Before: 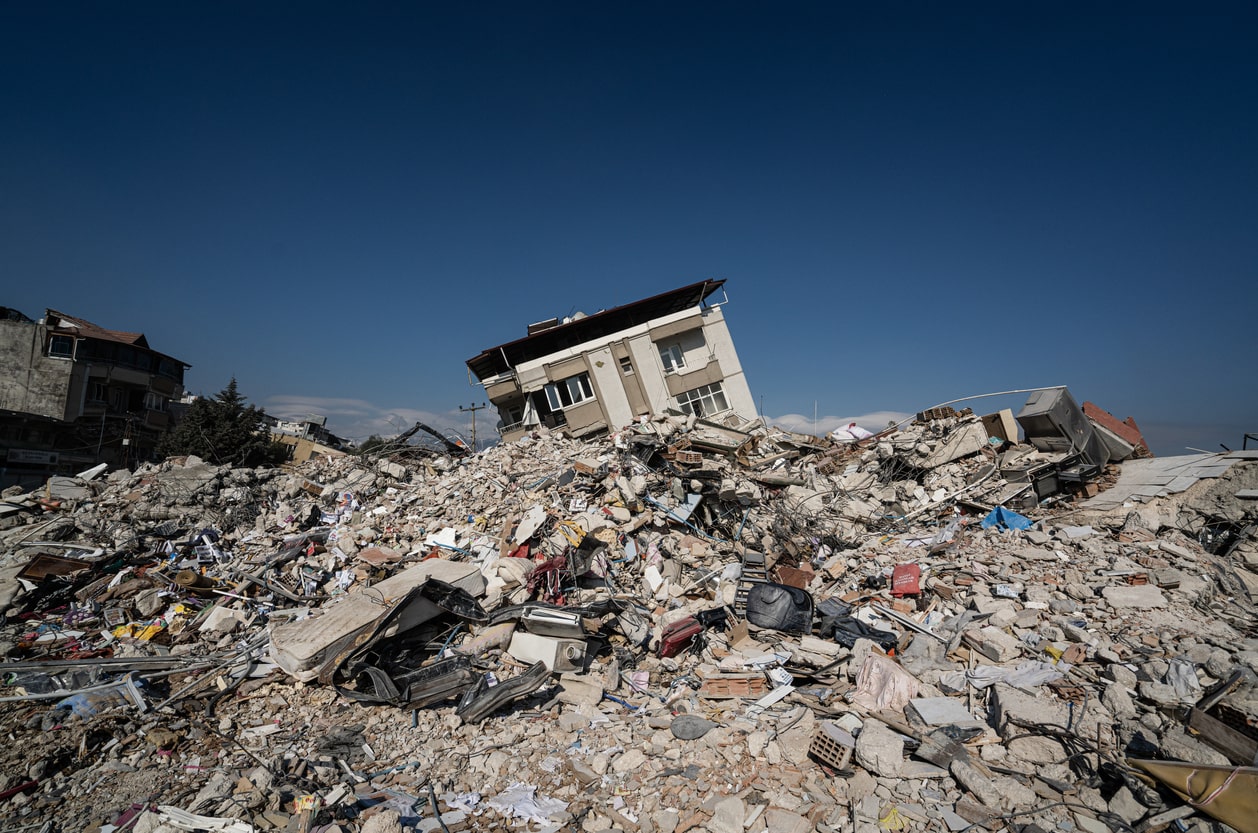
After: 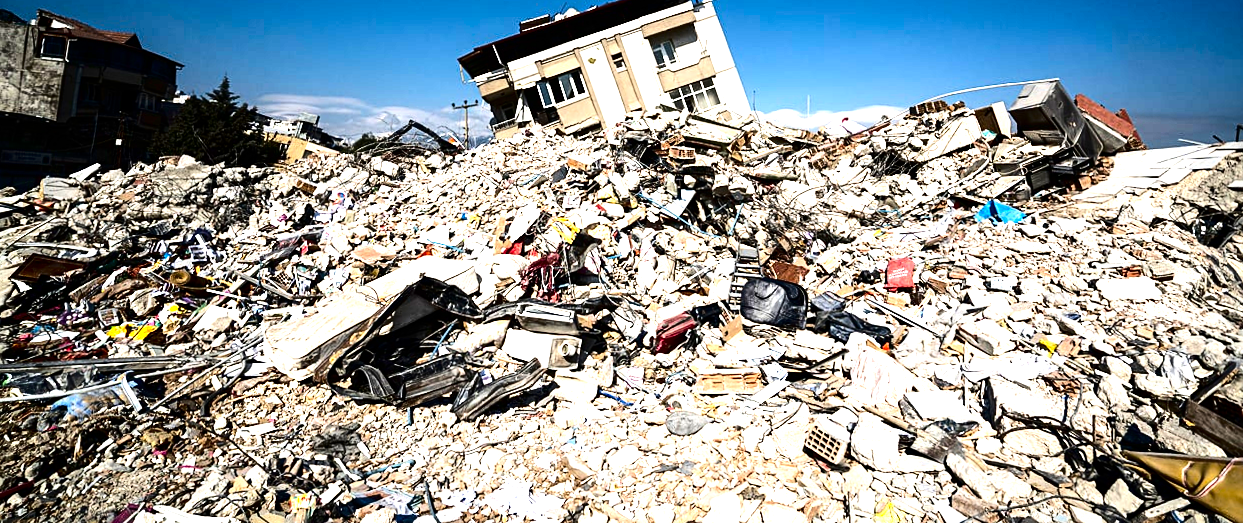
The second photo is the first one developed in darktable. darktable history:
crop and rotate: top 36.435%
color balance rgb: perceptual saturation grading › global saturation 20%, global vibrance 20%
exposure: black level correction 0, exposure 1.1 EV, compensate exposure bias true, compensate highlight preservation false
contrast brightness saturation: contrast 0.19, brightness -0.24, saturation 0.11
sharpen: amount 0.2
rotate and perspective: rotation -0.45°, automatic cropping original format, crop left 0.008, crop right 0.992, crop top 0.012, crop bottom 0.988
tone equalizer: -8 EV -0.75 EV, -7 EV -0.7 EV, -6 EV -0.6 EV, -5 EV -0.4 EV, -3 EV 0.4 EV, -2 EV 0.6 EV, -1 EV 0.7 EV, +0 EV 0.75 EV, edges refinement/feathering 500, mask exposure compensation -1.57 EV, preserve details no
